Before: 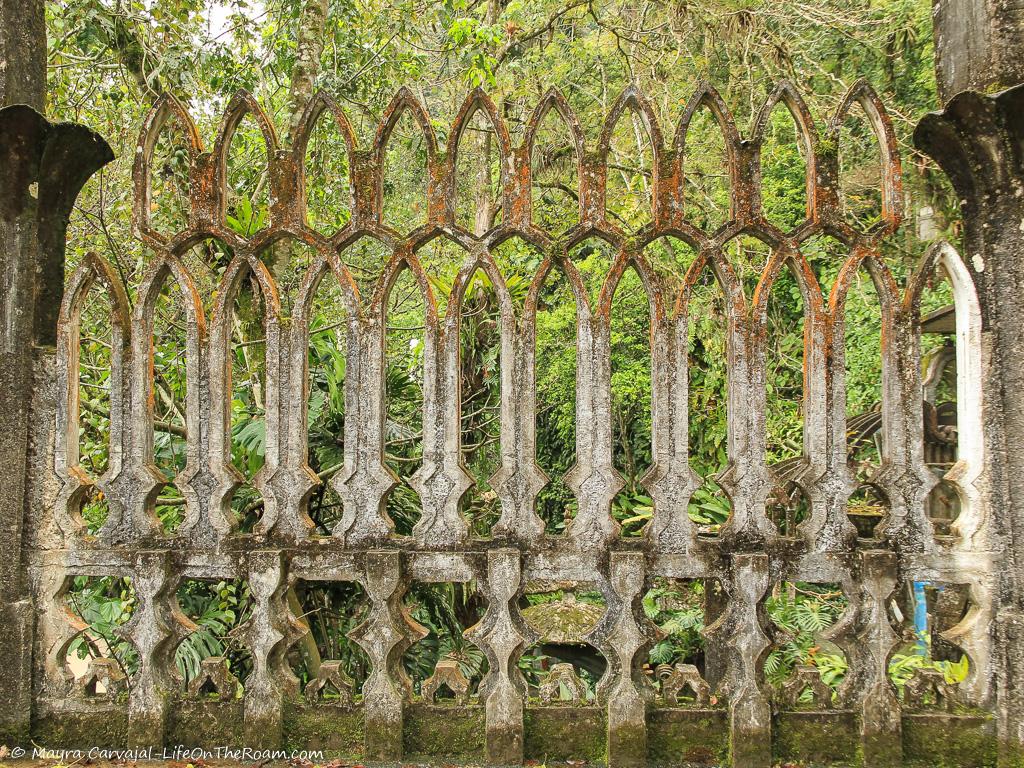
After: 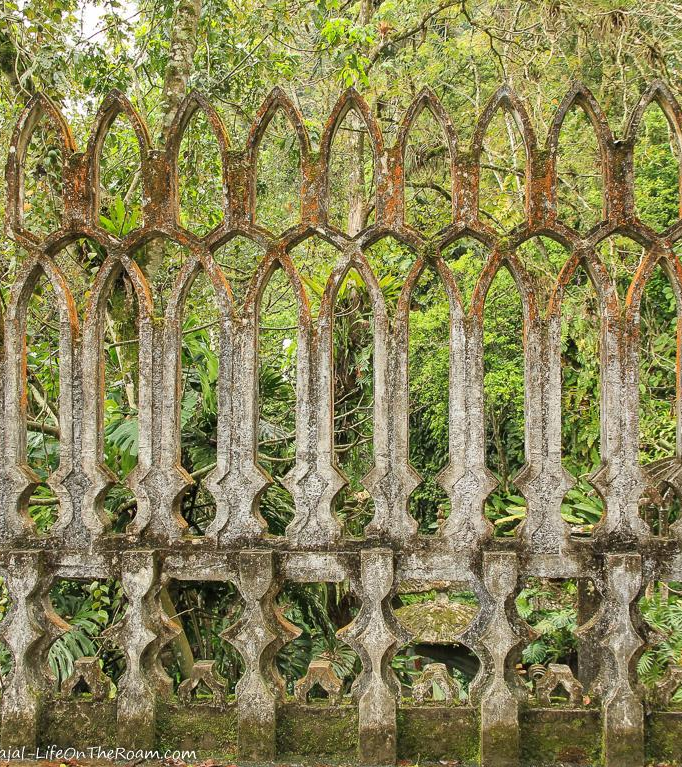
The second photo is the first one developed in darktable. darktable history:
crop and rotate: left 12.5%, right 20.811%
